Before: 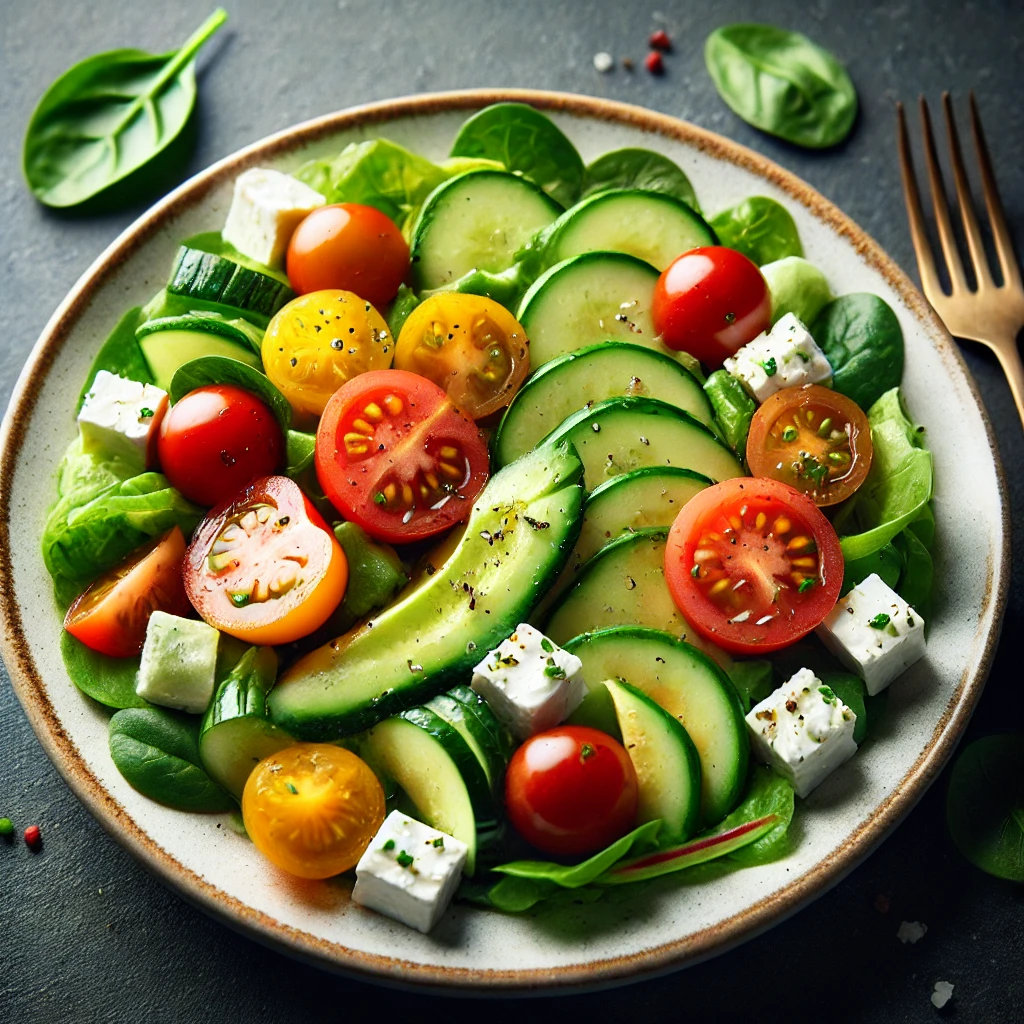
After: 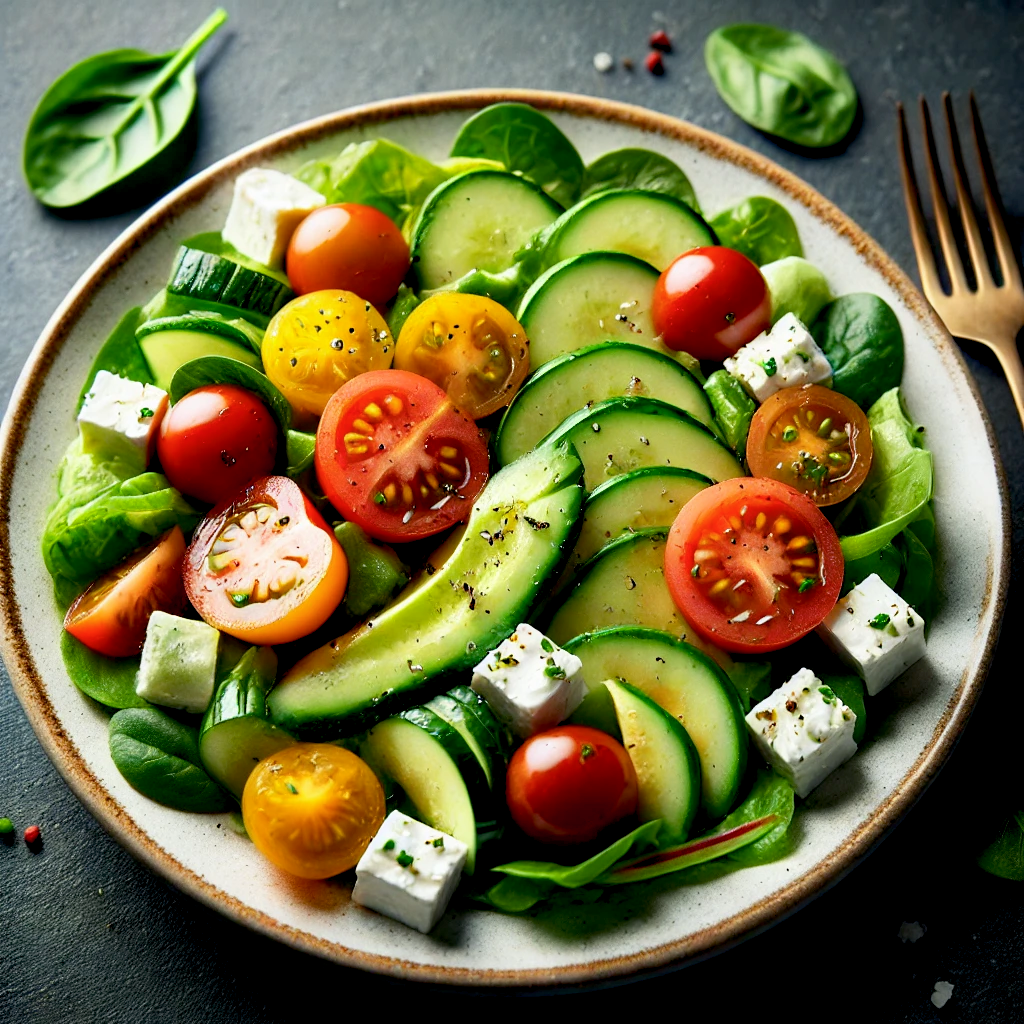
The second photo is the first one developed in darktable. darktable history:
color balance rgb: global offset › luminance -0.864%, linear chroma grading › global chroma 1.071%, linear chroma grading › mid-tones -1.135%, perceptual saturation grading › global saturation 0.16%
